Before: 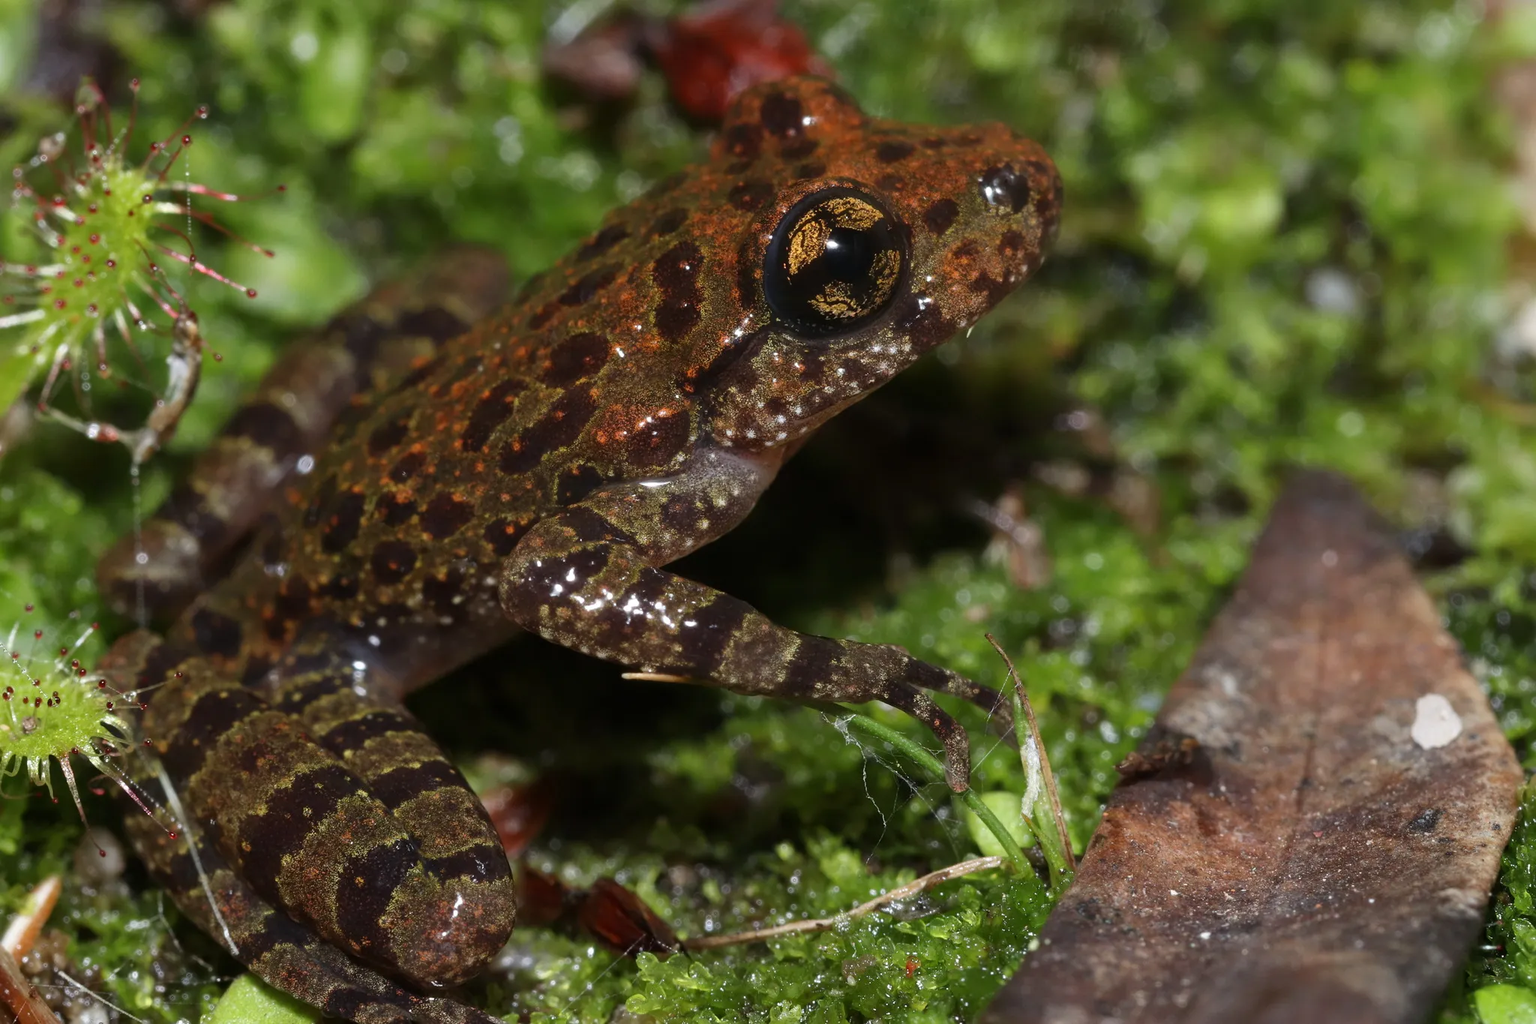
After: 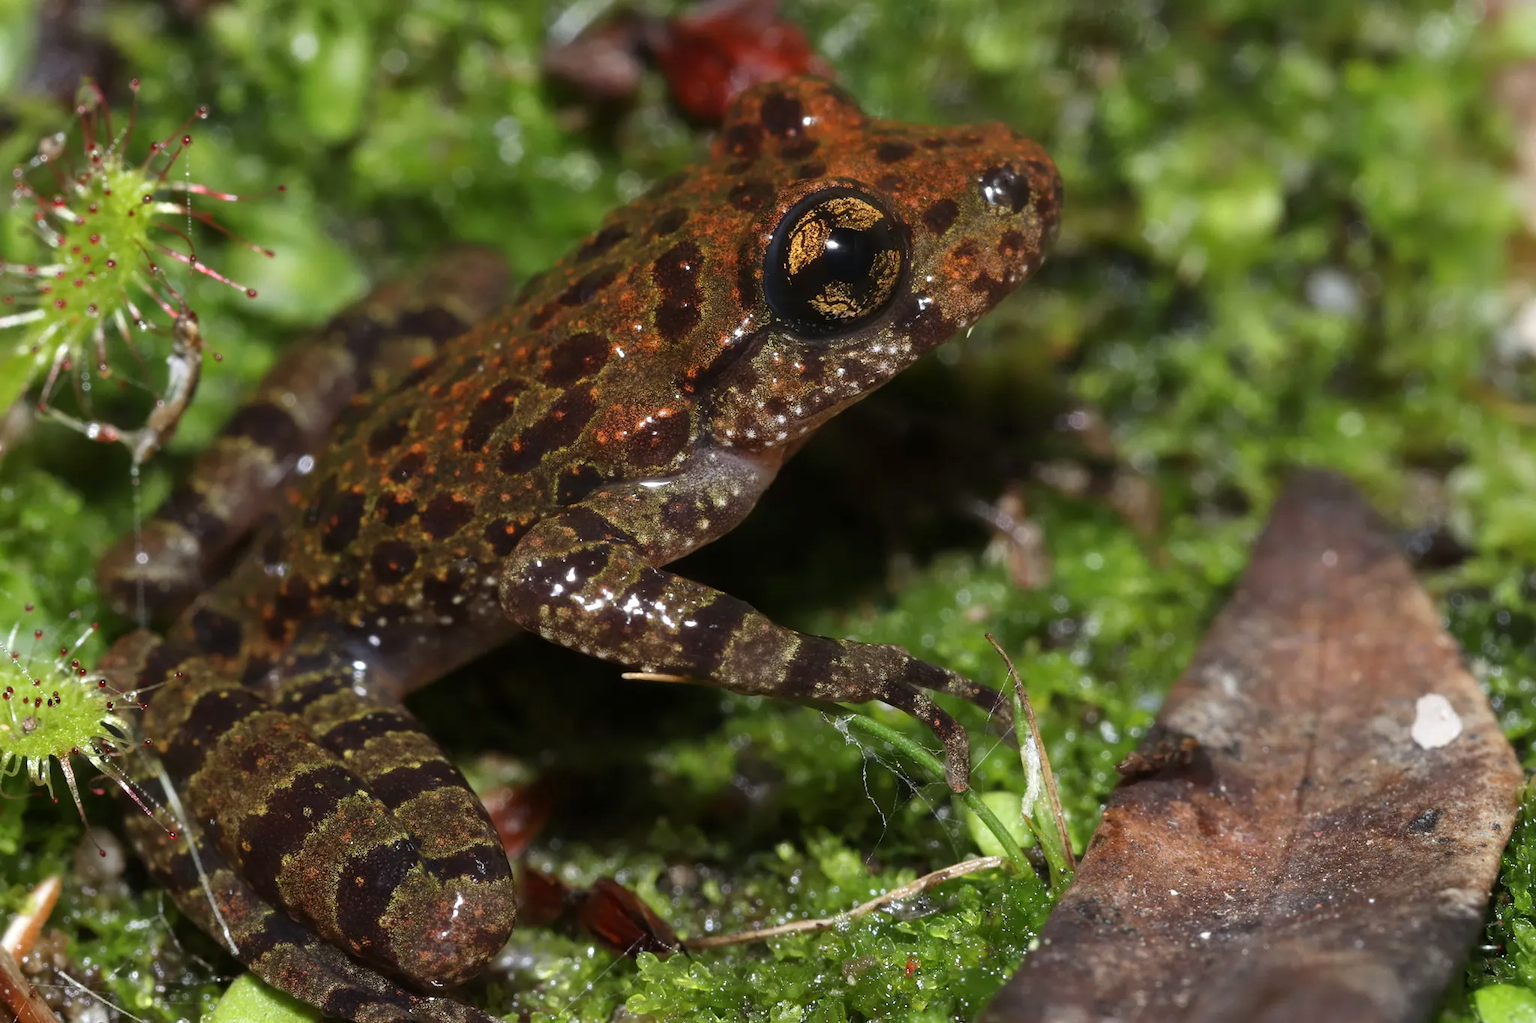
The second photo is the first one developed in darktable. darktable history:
exposure: exposure 0.204 EV, compensate exposure bias true, compensate highlight preservation false
